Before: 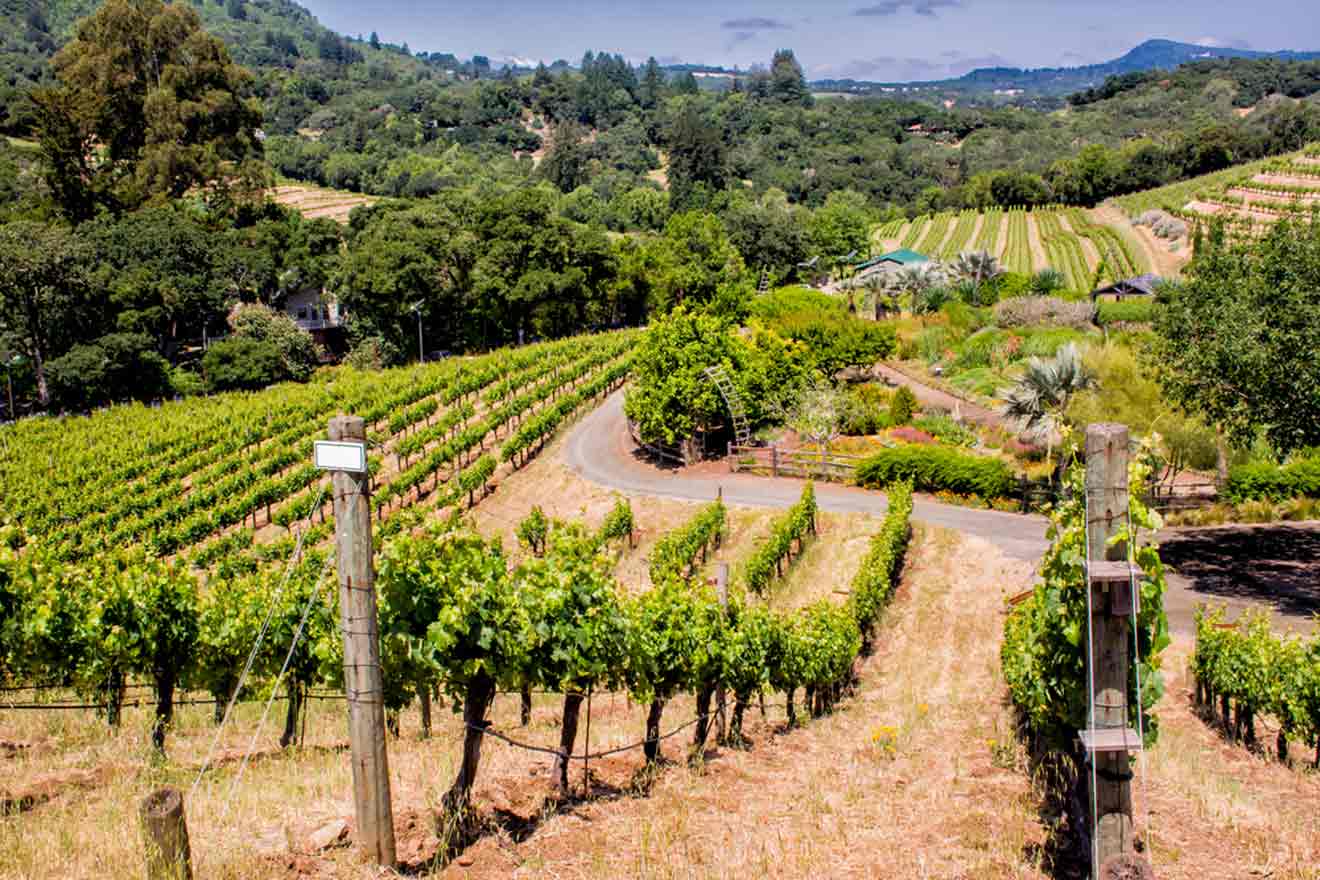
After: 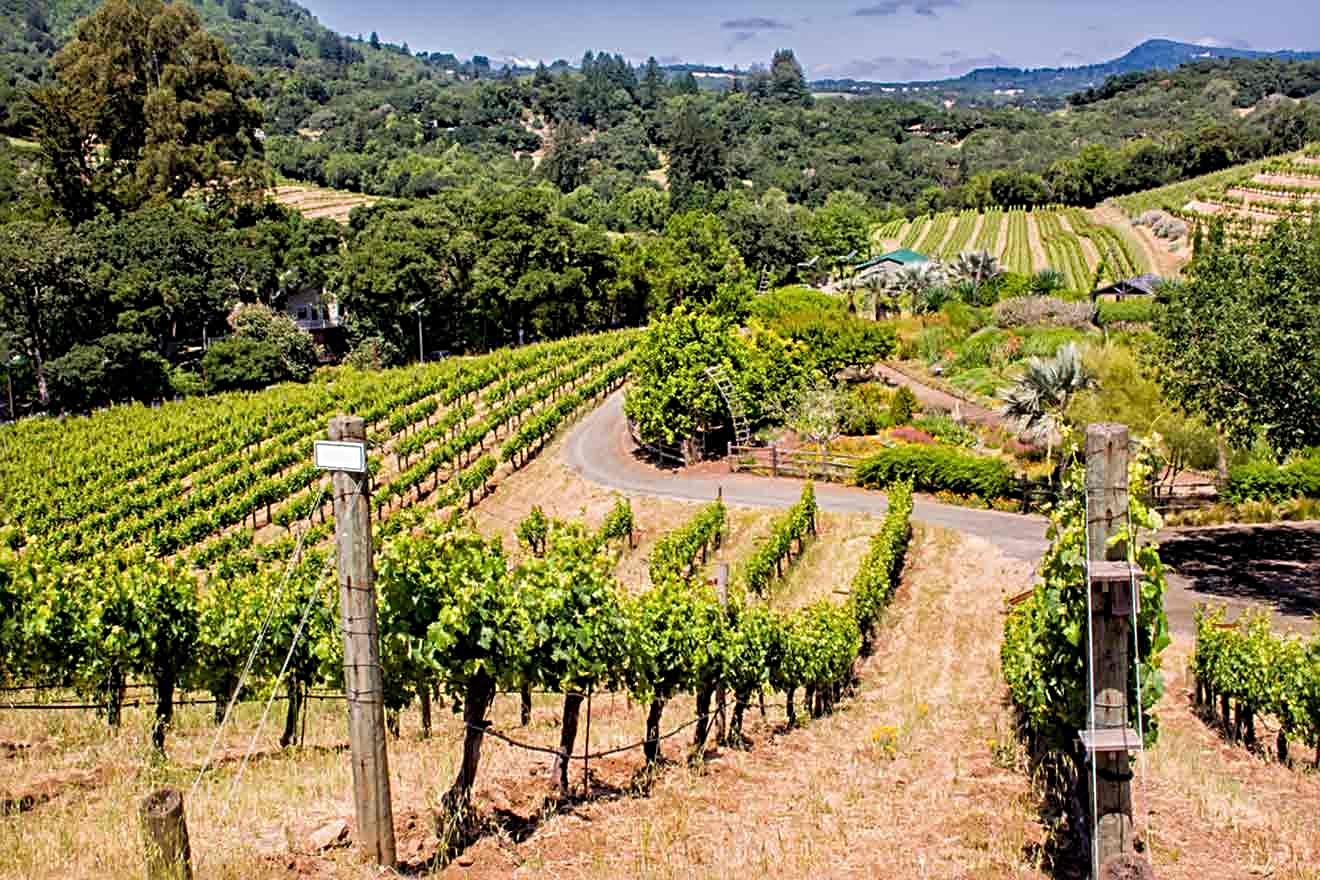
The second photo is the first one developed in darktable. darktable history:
sharpen: radius 3.956
tone equalizer: on, module defaults
